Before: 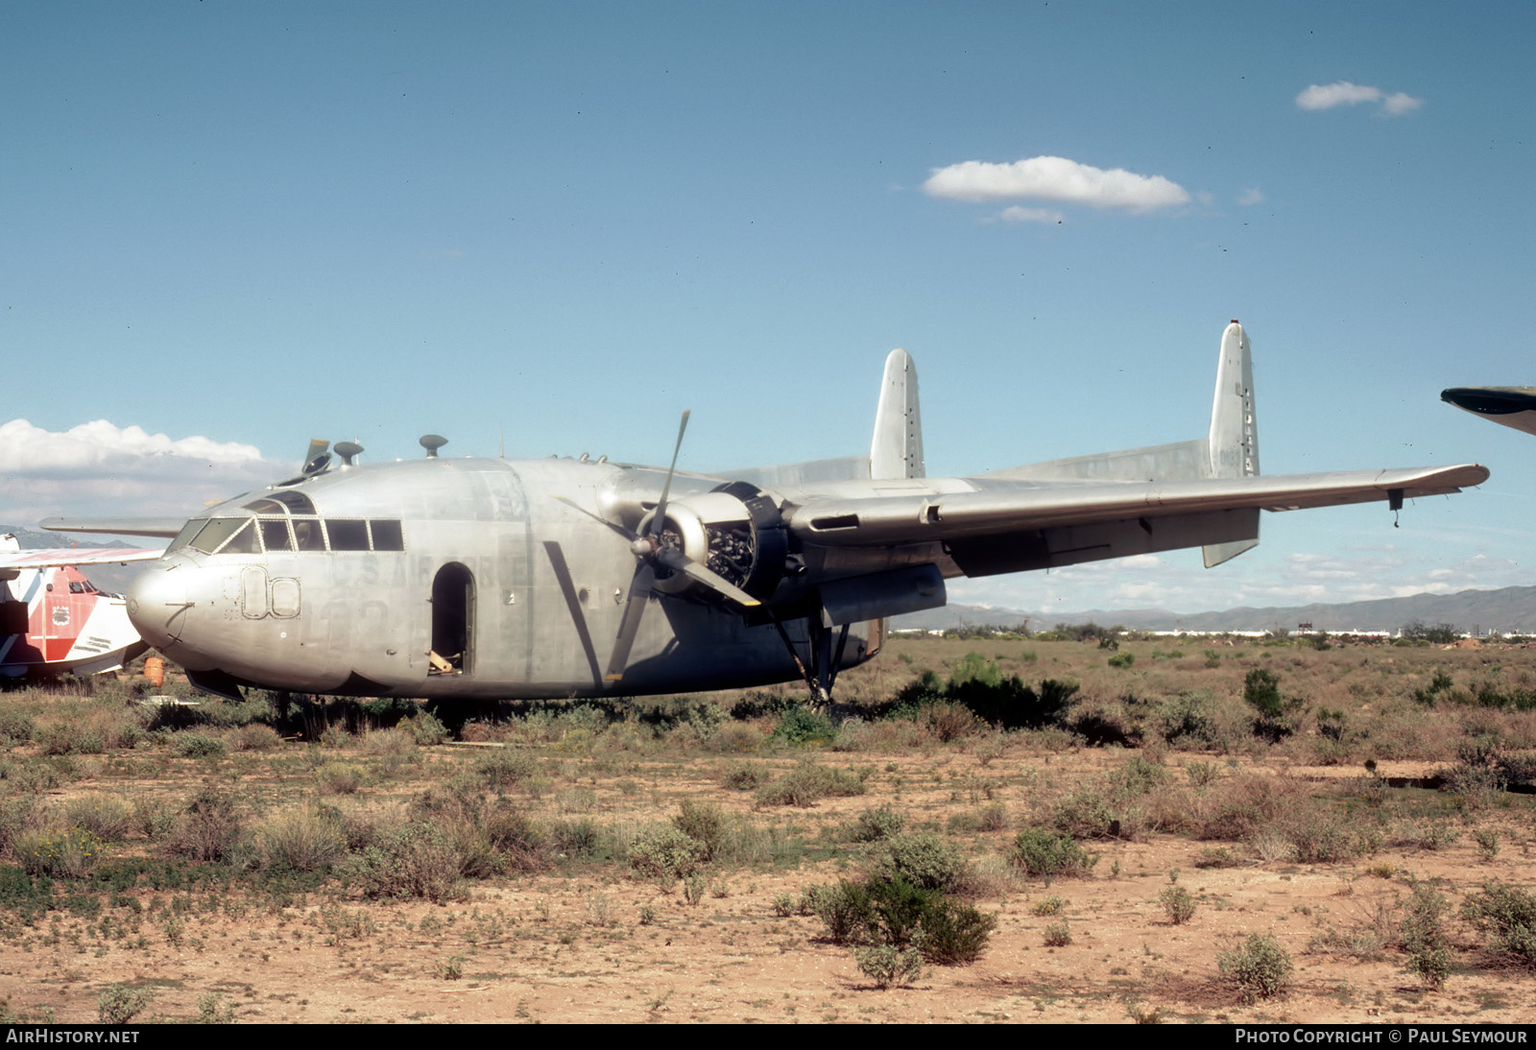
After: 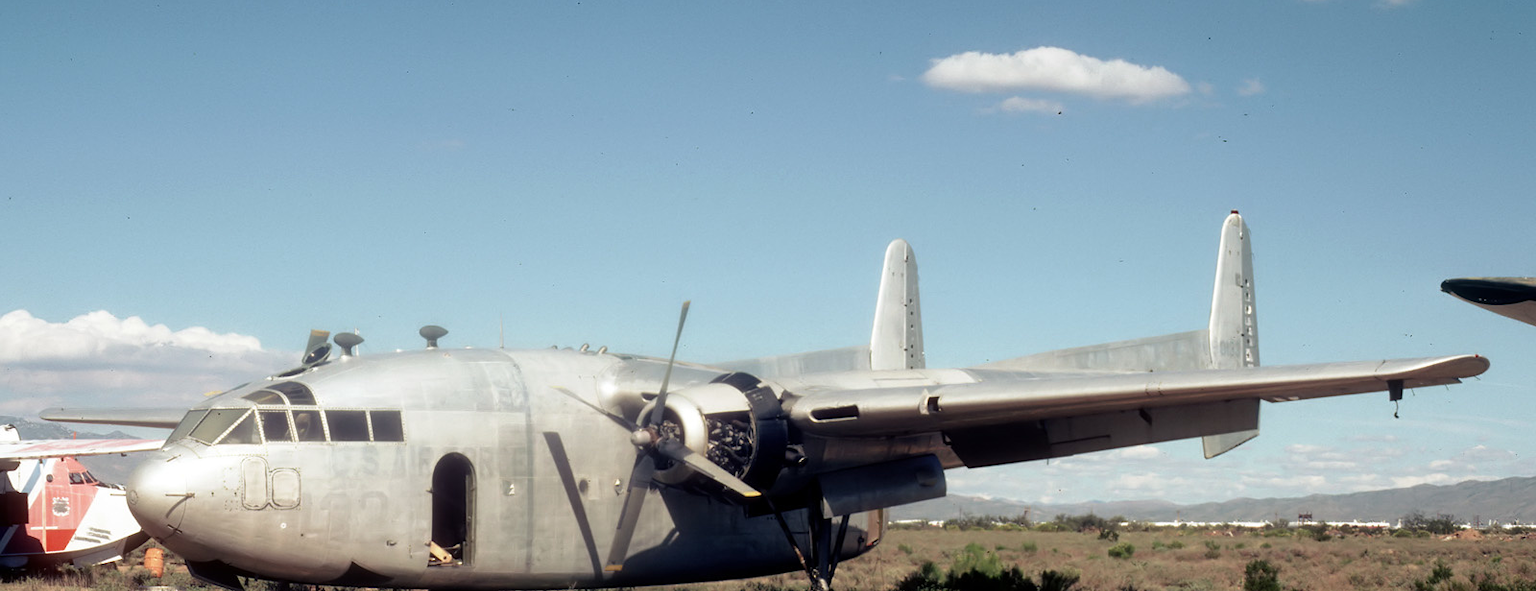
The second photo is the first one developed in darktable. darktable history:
crop and rotate: top 10.488%, bottom 33.139%
